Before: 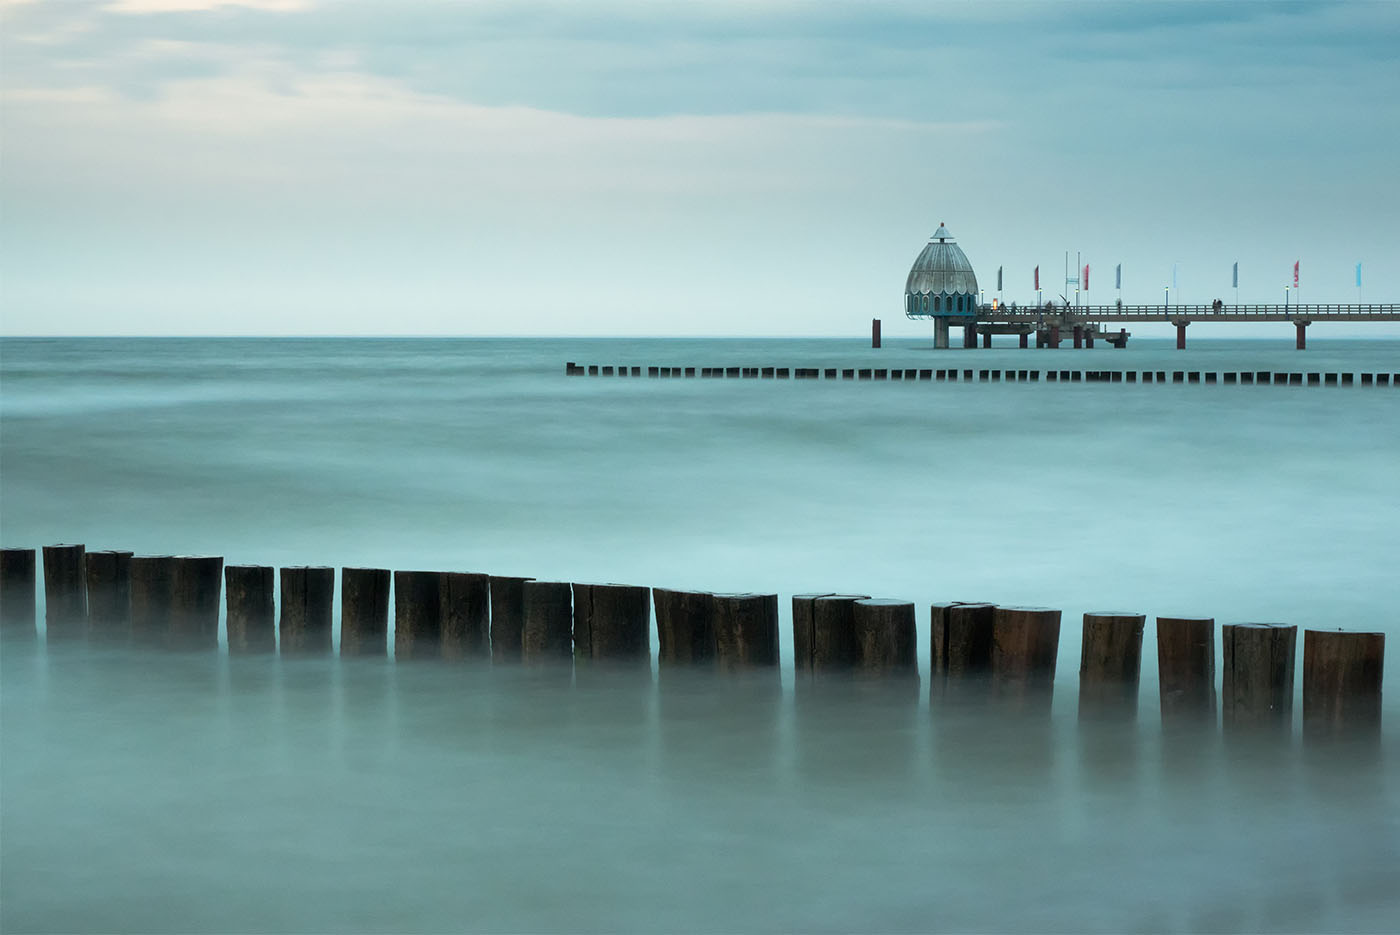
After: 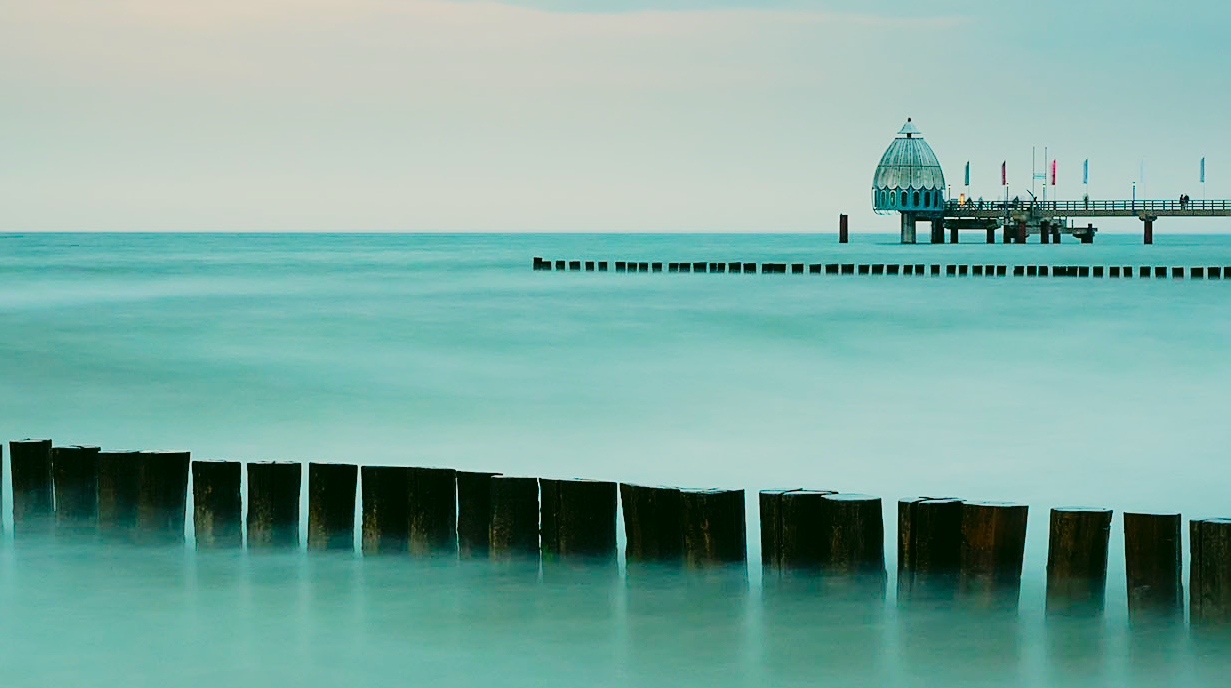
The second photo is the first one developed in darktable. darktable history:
velvia: strength 15%
color balance: input saturation 134.34%, contrast -10.04%, contrast fulcrum 19.67%, output saturation 133.51%
crop and rotate: left 2.425%, top 11.305%, right 9.6%, bottom 15.08%
color correction: highlights a* 4.02, highlights b* 4.98, shadows a* -7.55, shadows b* 4.98
tone curve: curves: ch0 [(0, 0) (0.003, 0.031) (0.011, 0.033) (0.025, 0.038) (0.044, 0.049) (0.069, 0.059) (0.1, 0.071) (0.136, 0.093) (0.177, 0.142) (0.224, 0.204) (0.277, 0.292) (0.335, 0.387) (0.399, 0.484) (0.468, 0.567) (0.543, 0.643) (0.623, 0.712) (0.709, 0.776) (0.801, 0.837) (0.898, 0.903) (1, 1)], preserve colors none
filmic rgb: black relative exposure -7.65 EV, hardness 4.02, contrast 1.1, highlights saturation mix -30%
sharpen: on, module defaults
